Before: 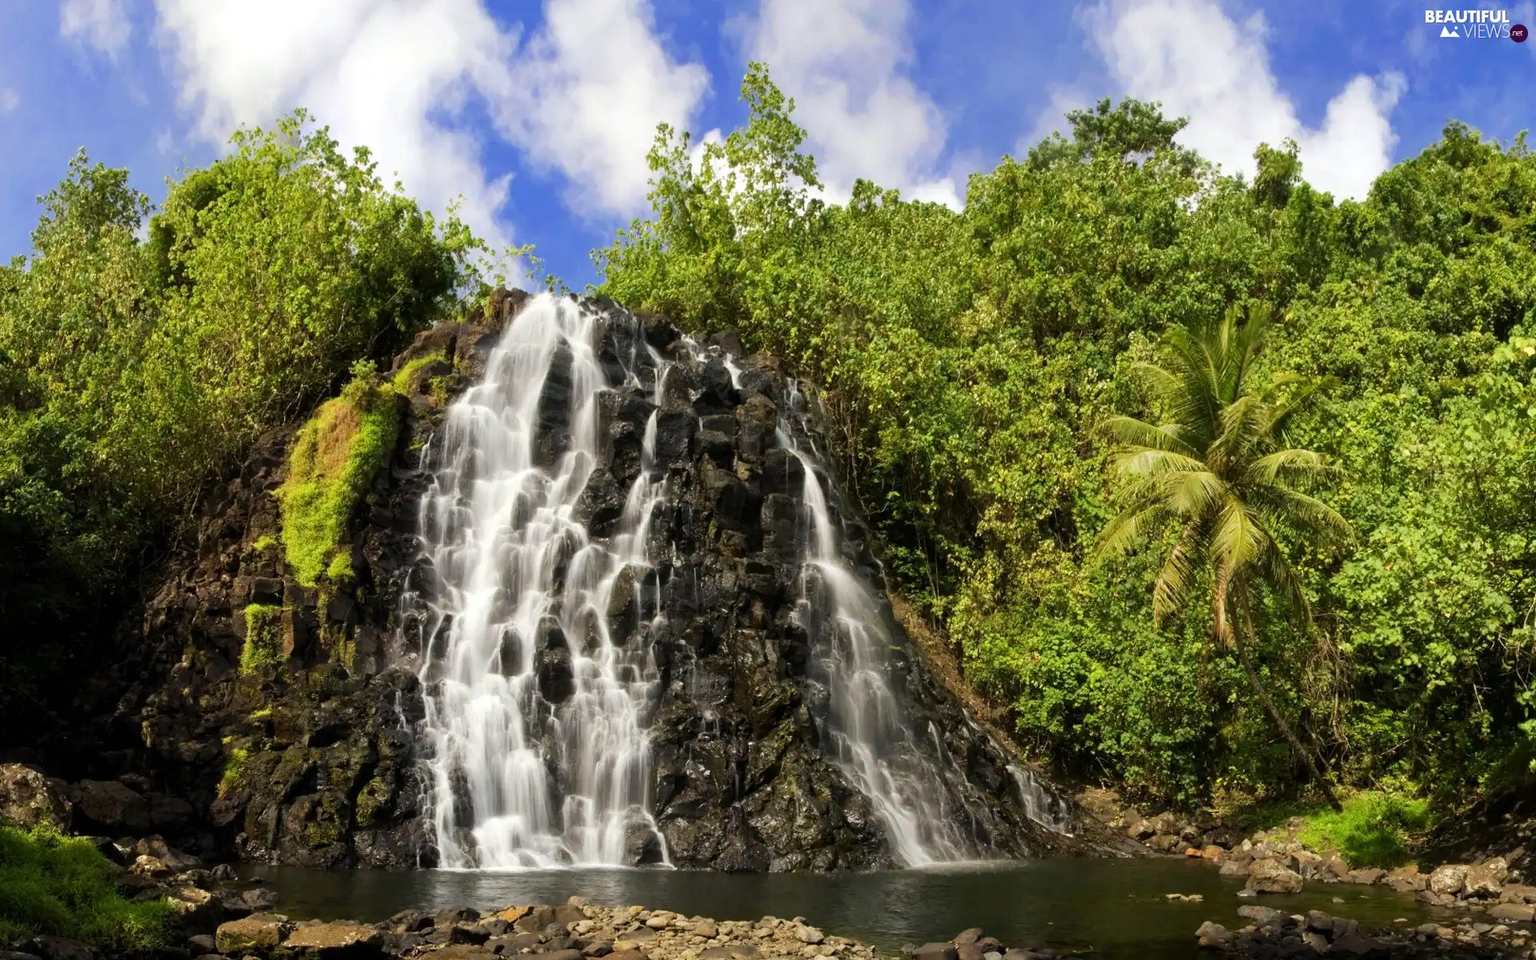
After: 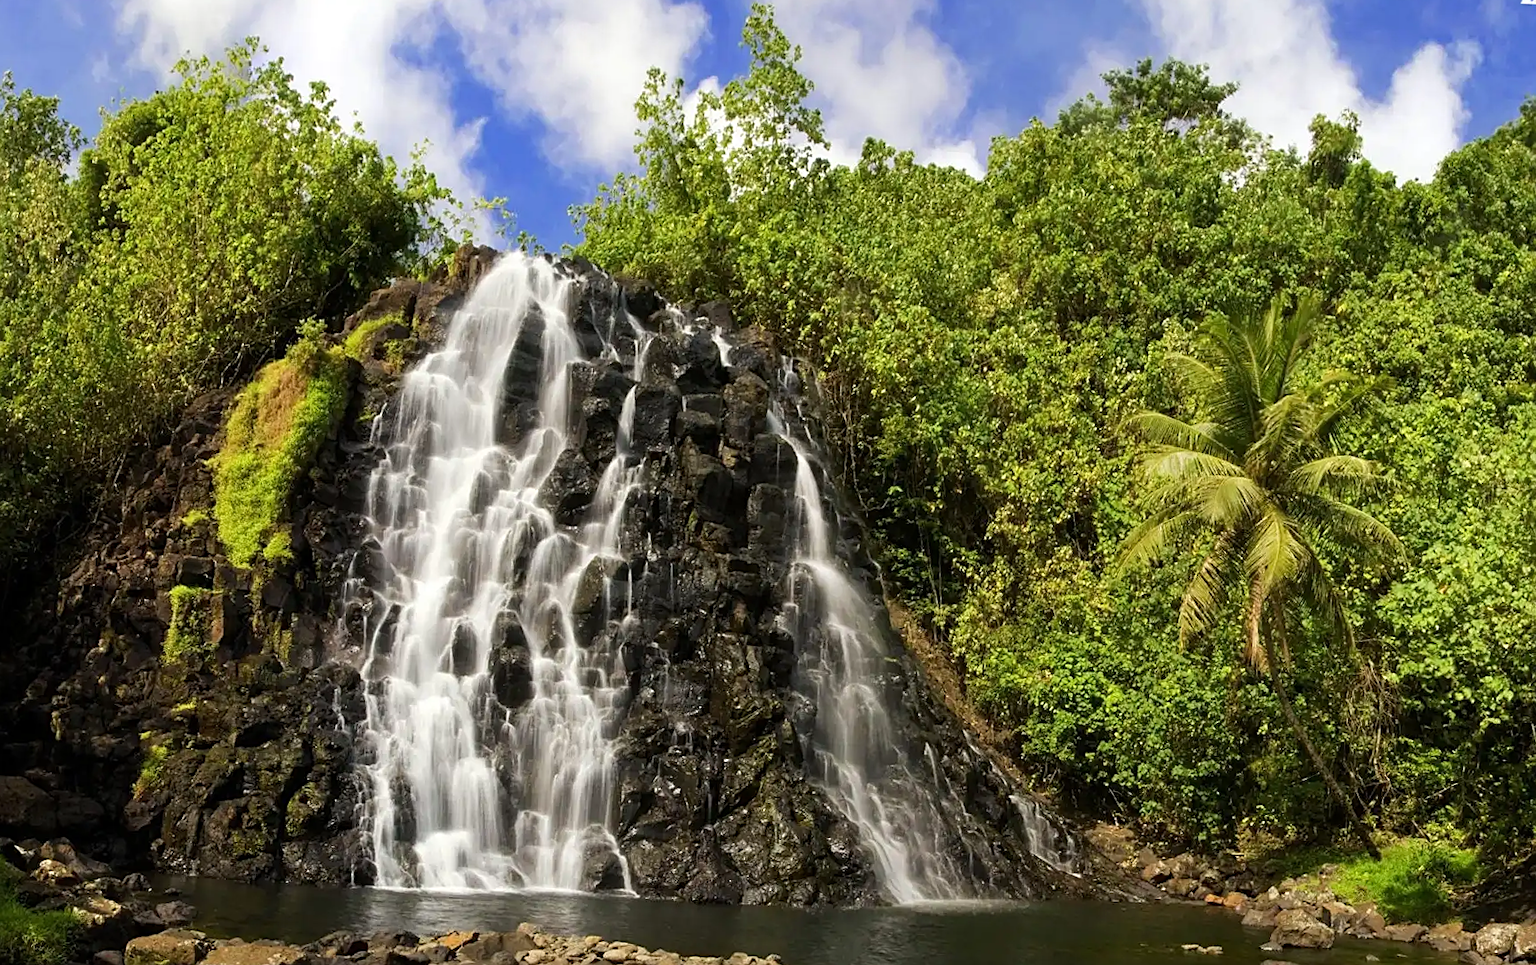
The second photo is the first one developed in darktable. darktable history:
crop and rotate: angle -2.09°, left 3.149%, top 3.572%, right 1.635%, bottom 0.629%
sharpen: on, module defaults
